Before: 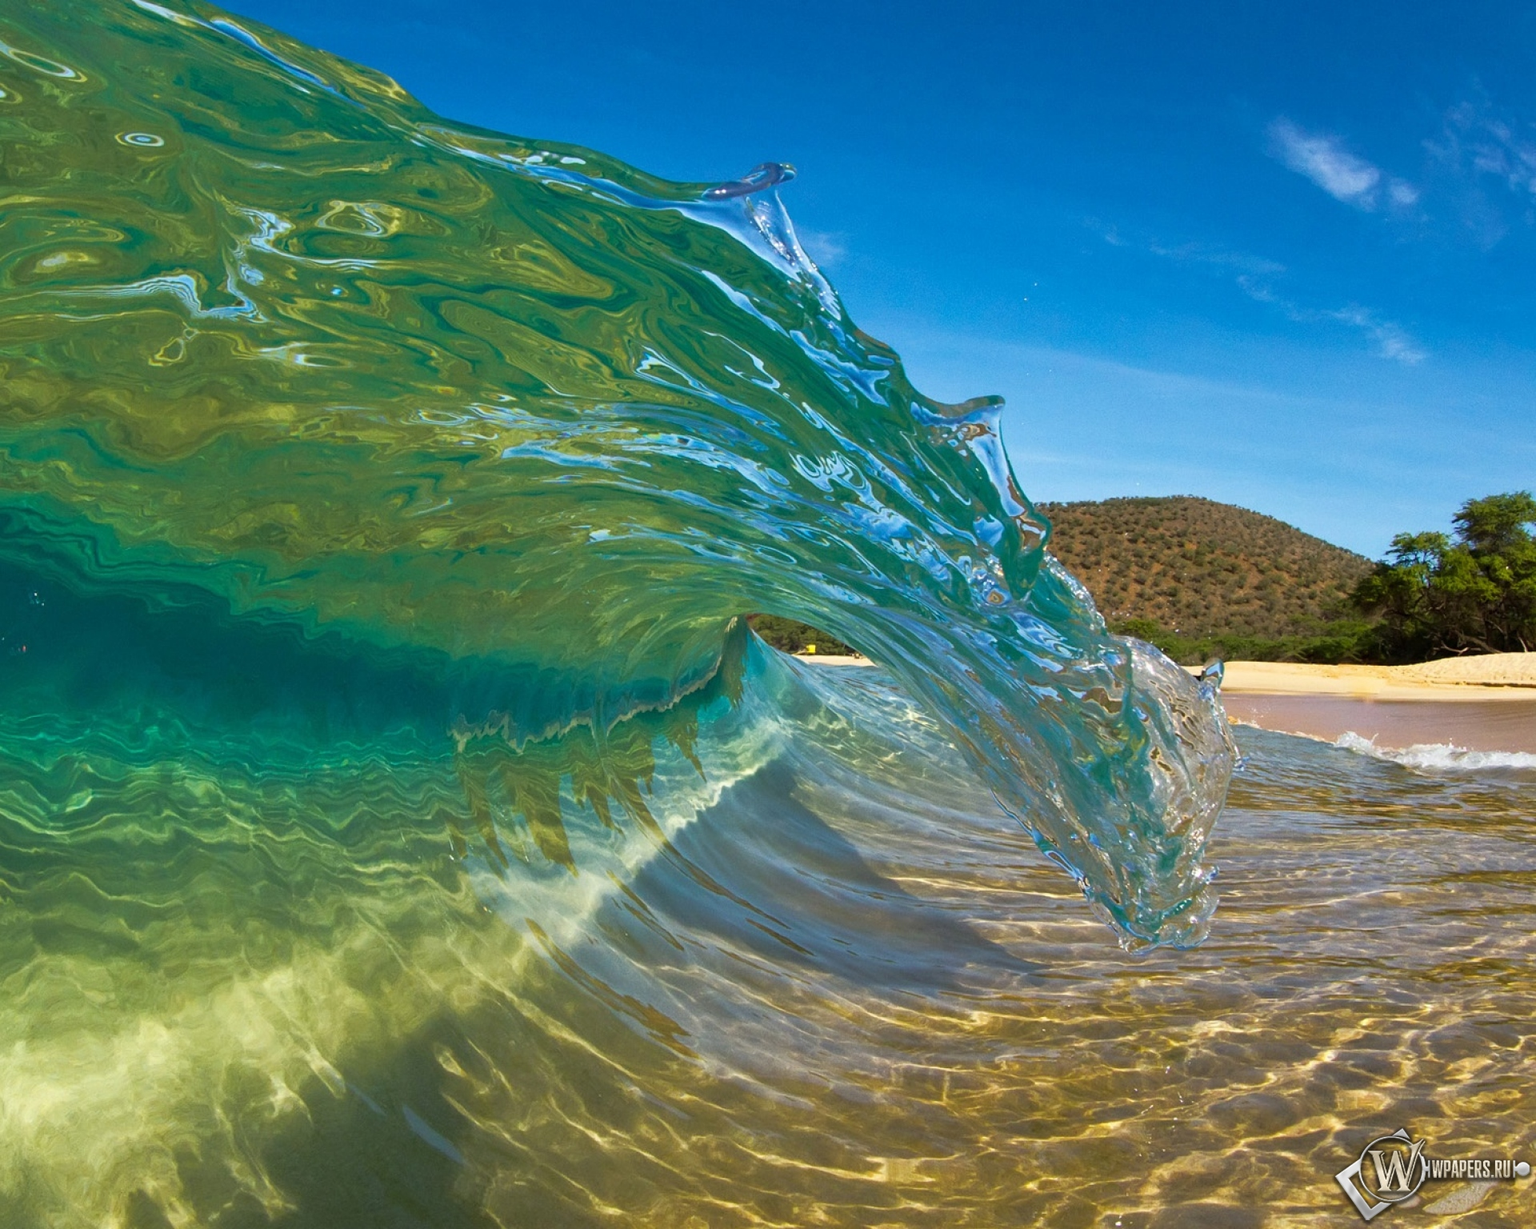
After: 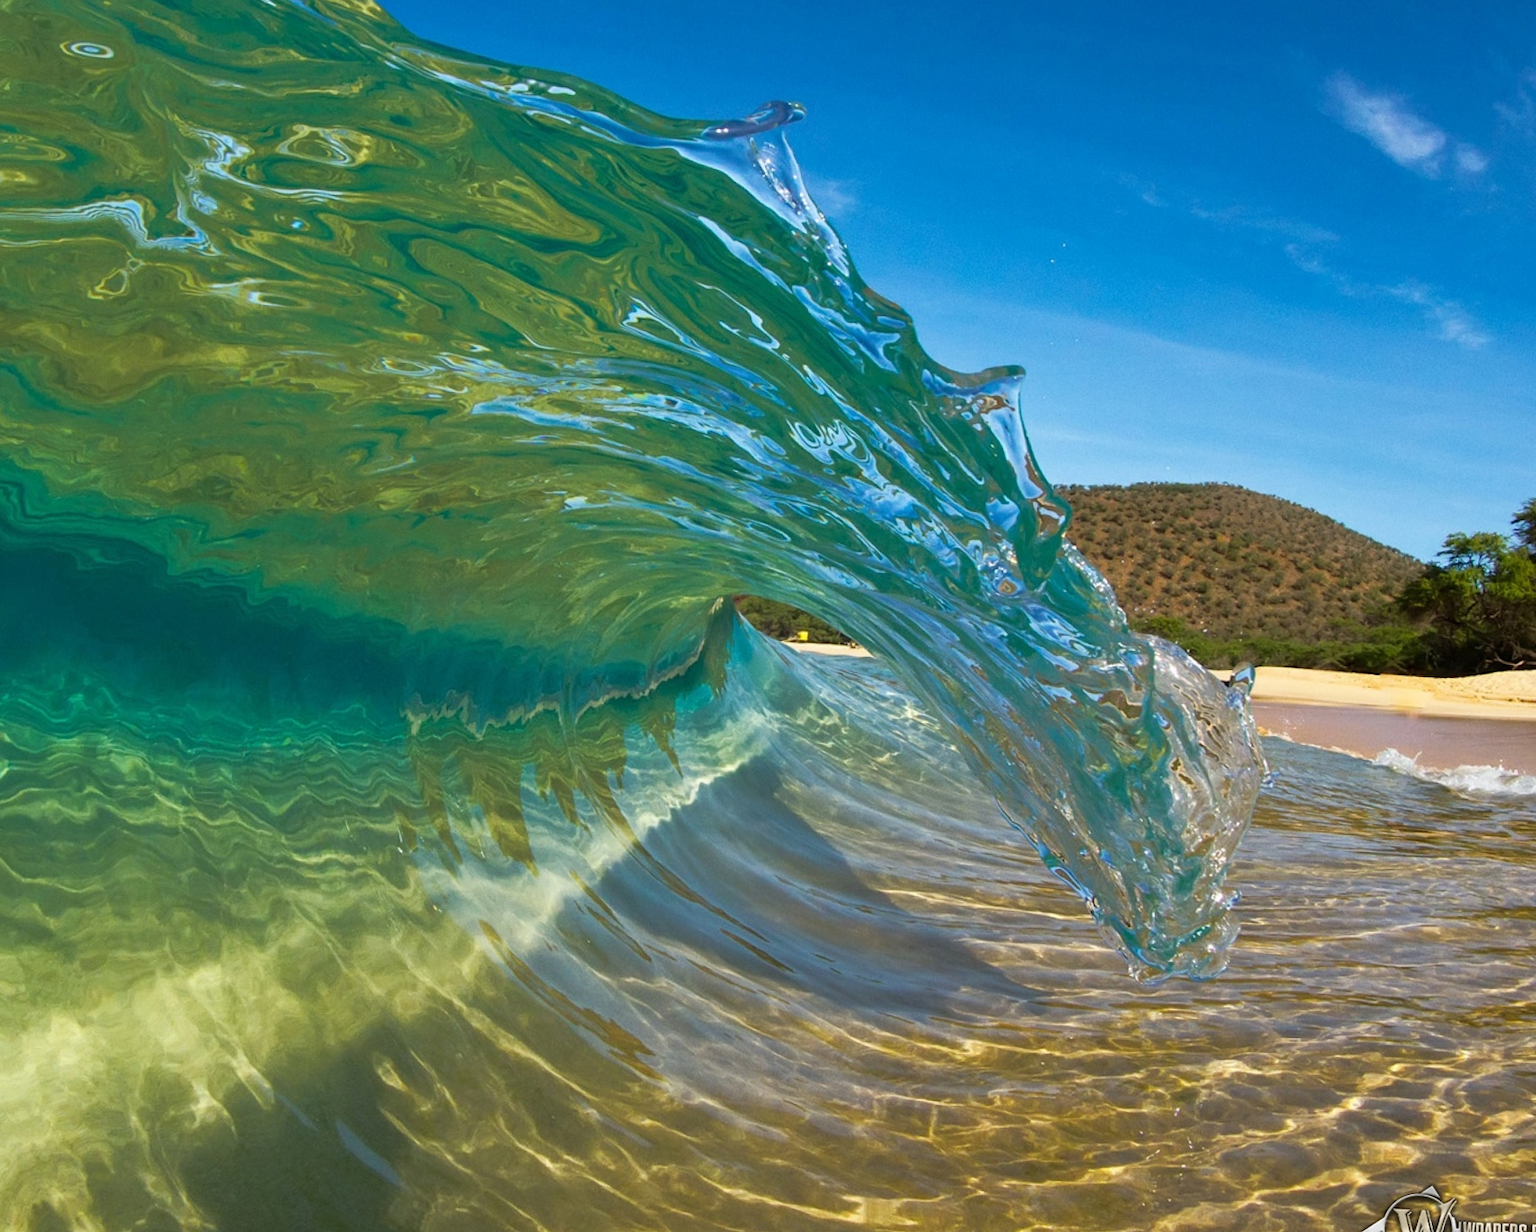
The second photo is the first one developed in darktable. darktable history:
crop and rotate: angle -2.12°, left 3.083%, top 3.838%, right 1.656%, bottom 0.601%
